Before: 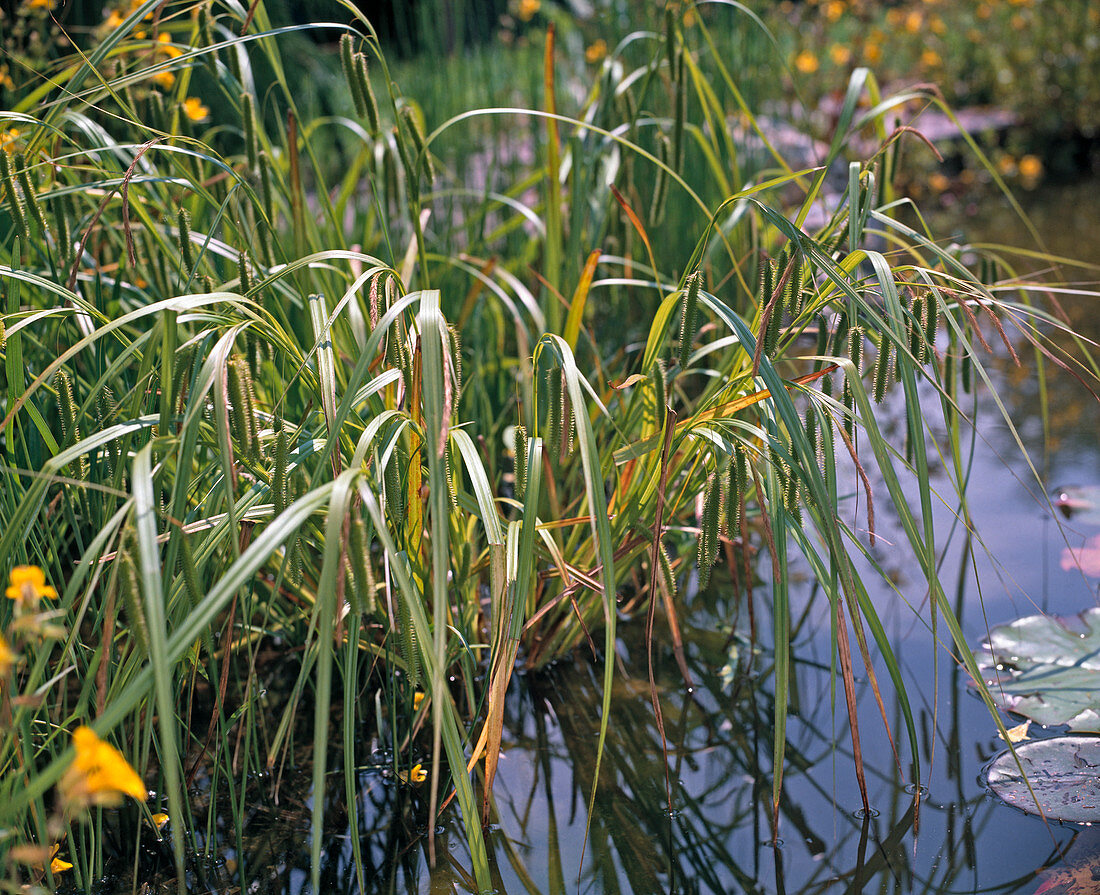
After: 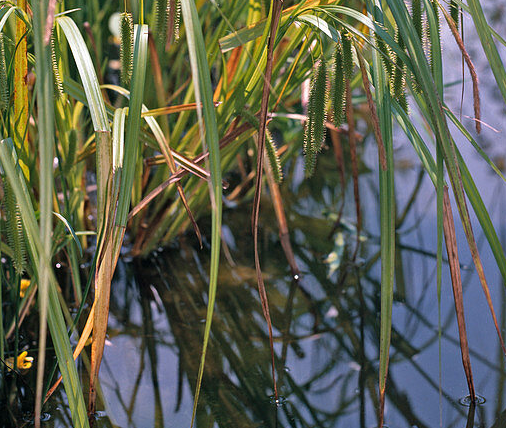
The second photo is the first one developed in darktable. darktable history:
crop: left 35.859%, top 46.192%, right 18.074%, bottom 5.913%
